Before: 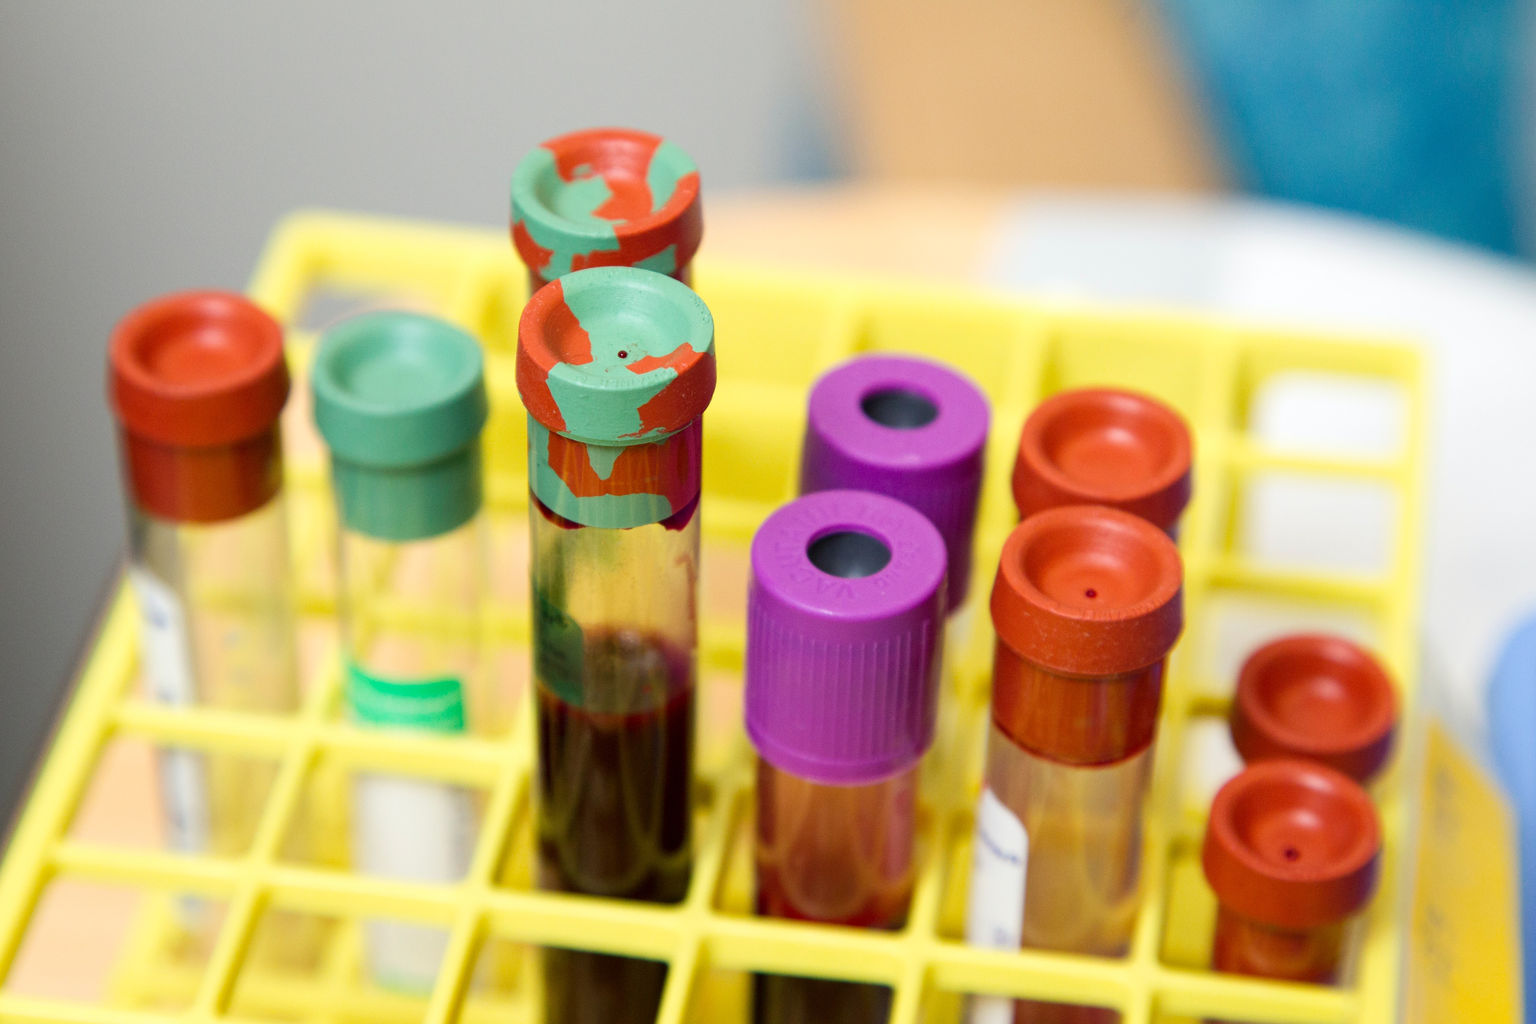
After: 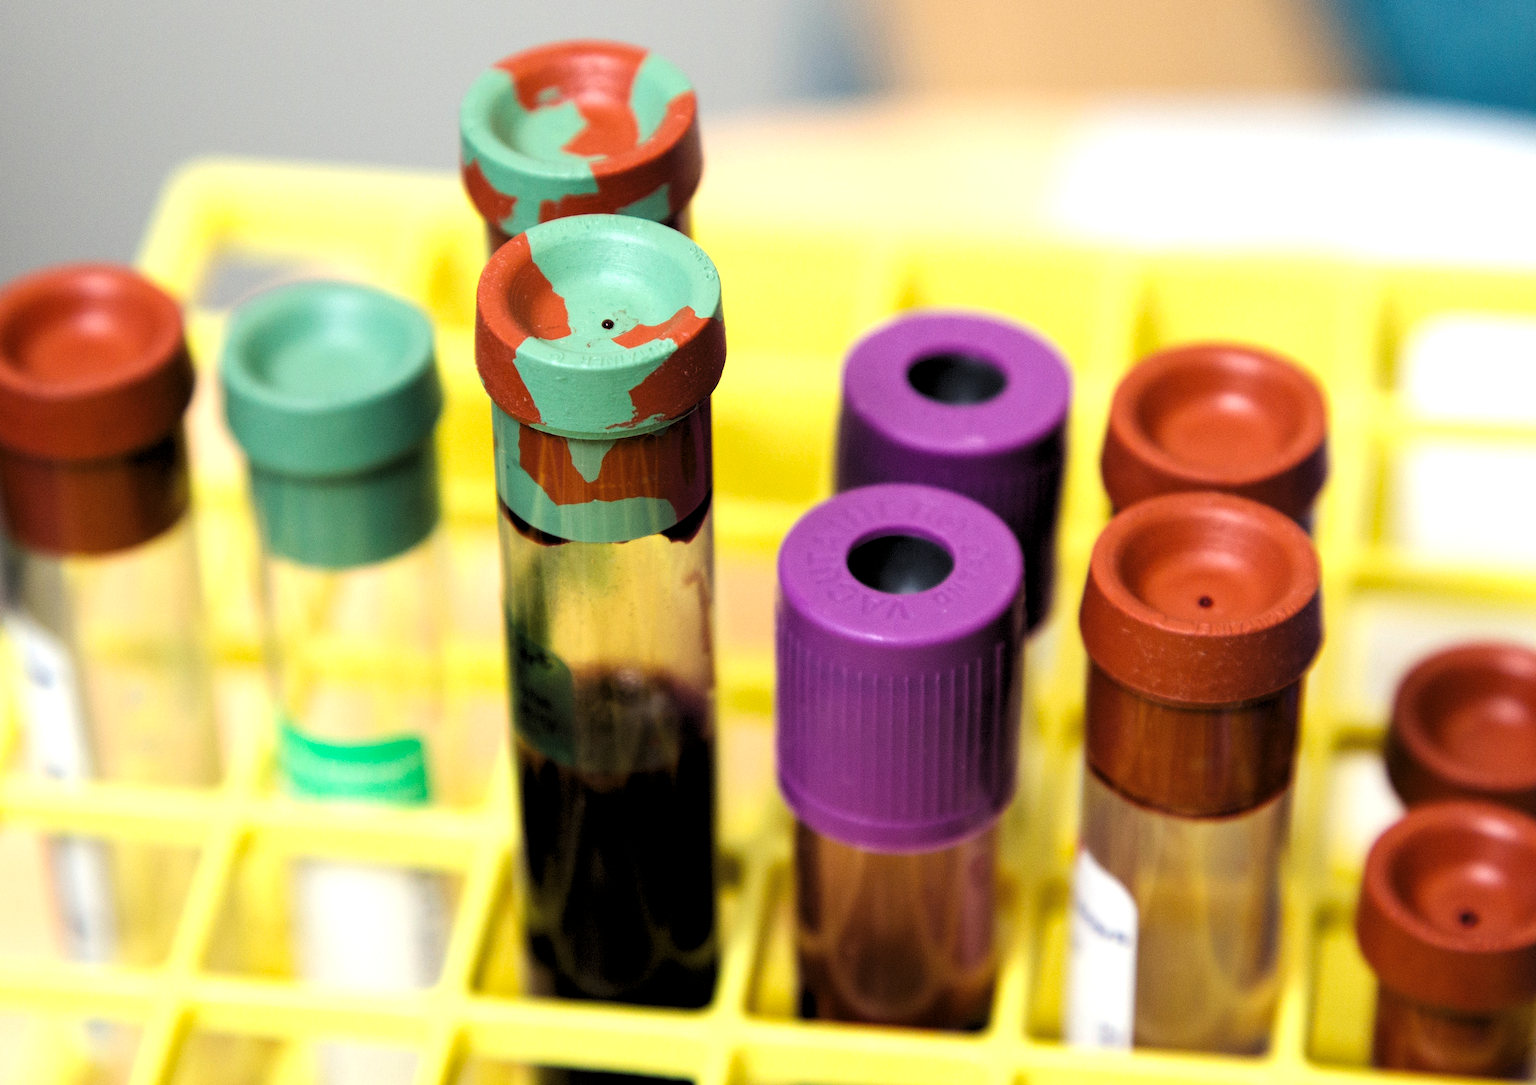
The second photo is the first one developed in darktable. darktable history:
levels: levels [0.182, 0.542, 0.902]
crop: left 6.446%, top 8.188%, right 9.538%, bottom 3.548%
rotate and perspective: rotation -2.12°, lens shift (vertical) 0.009, lens shift (horizontal) -0.008, automatic cropping original format, crop left 0.036, crop right 0.964, crop top 0.05, crop bottom 0.959
